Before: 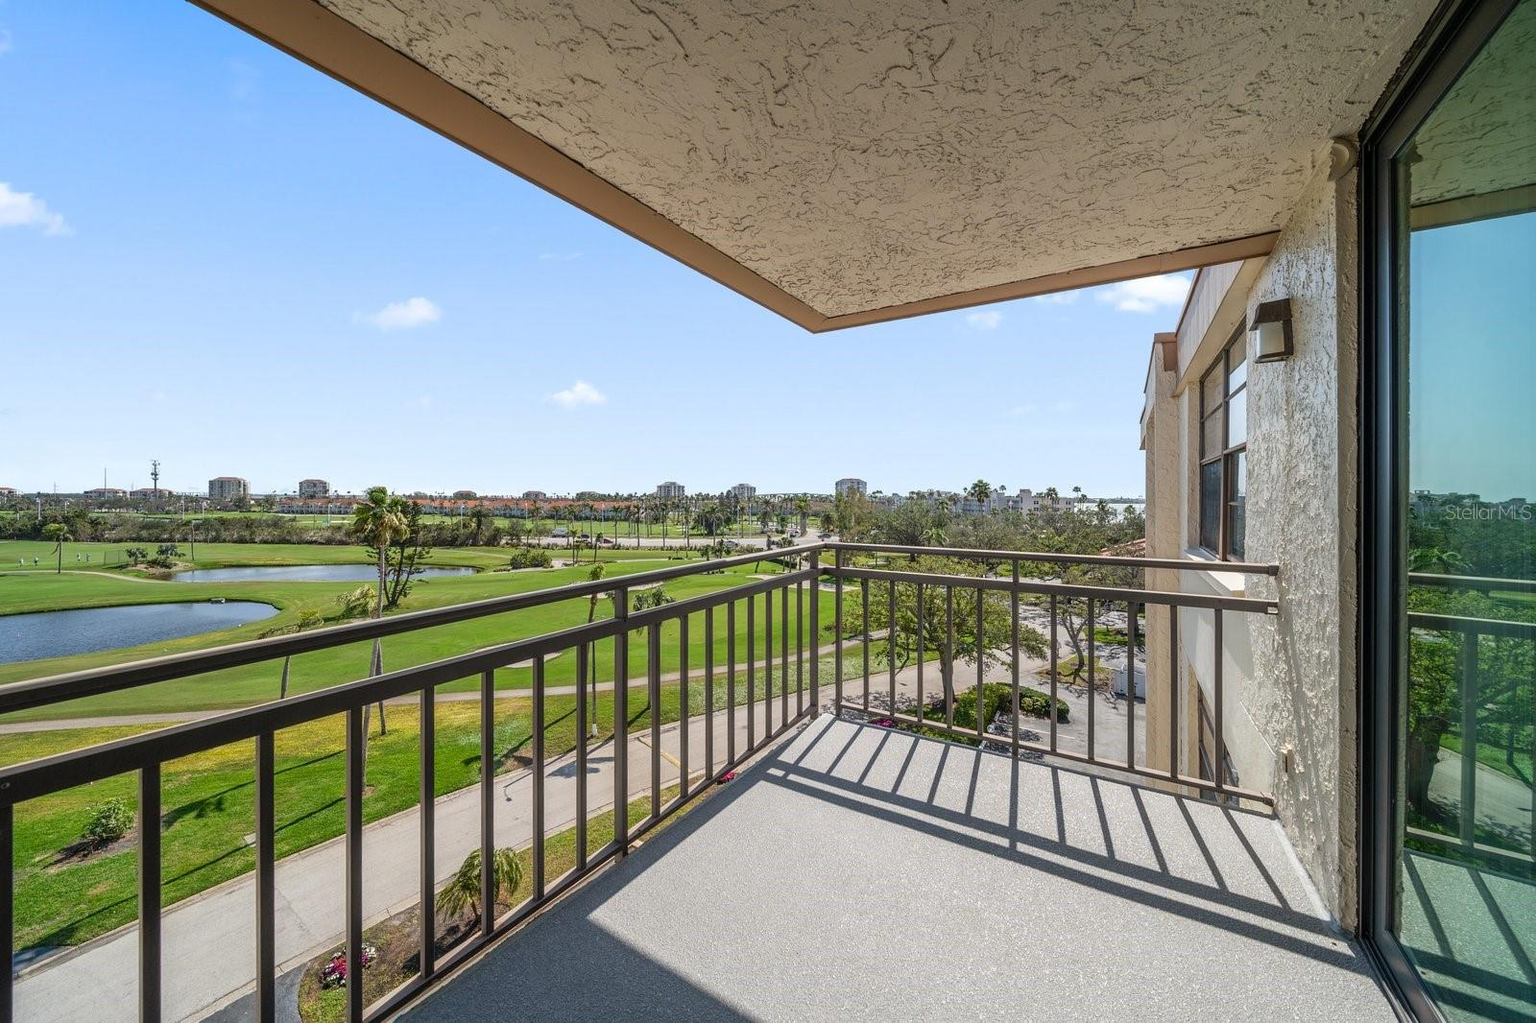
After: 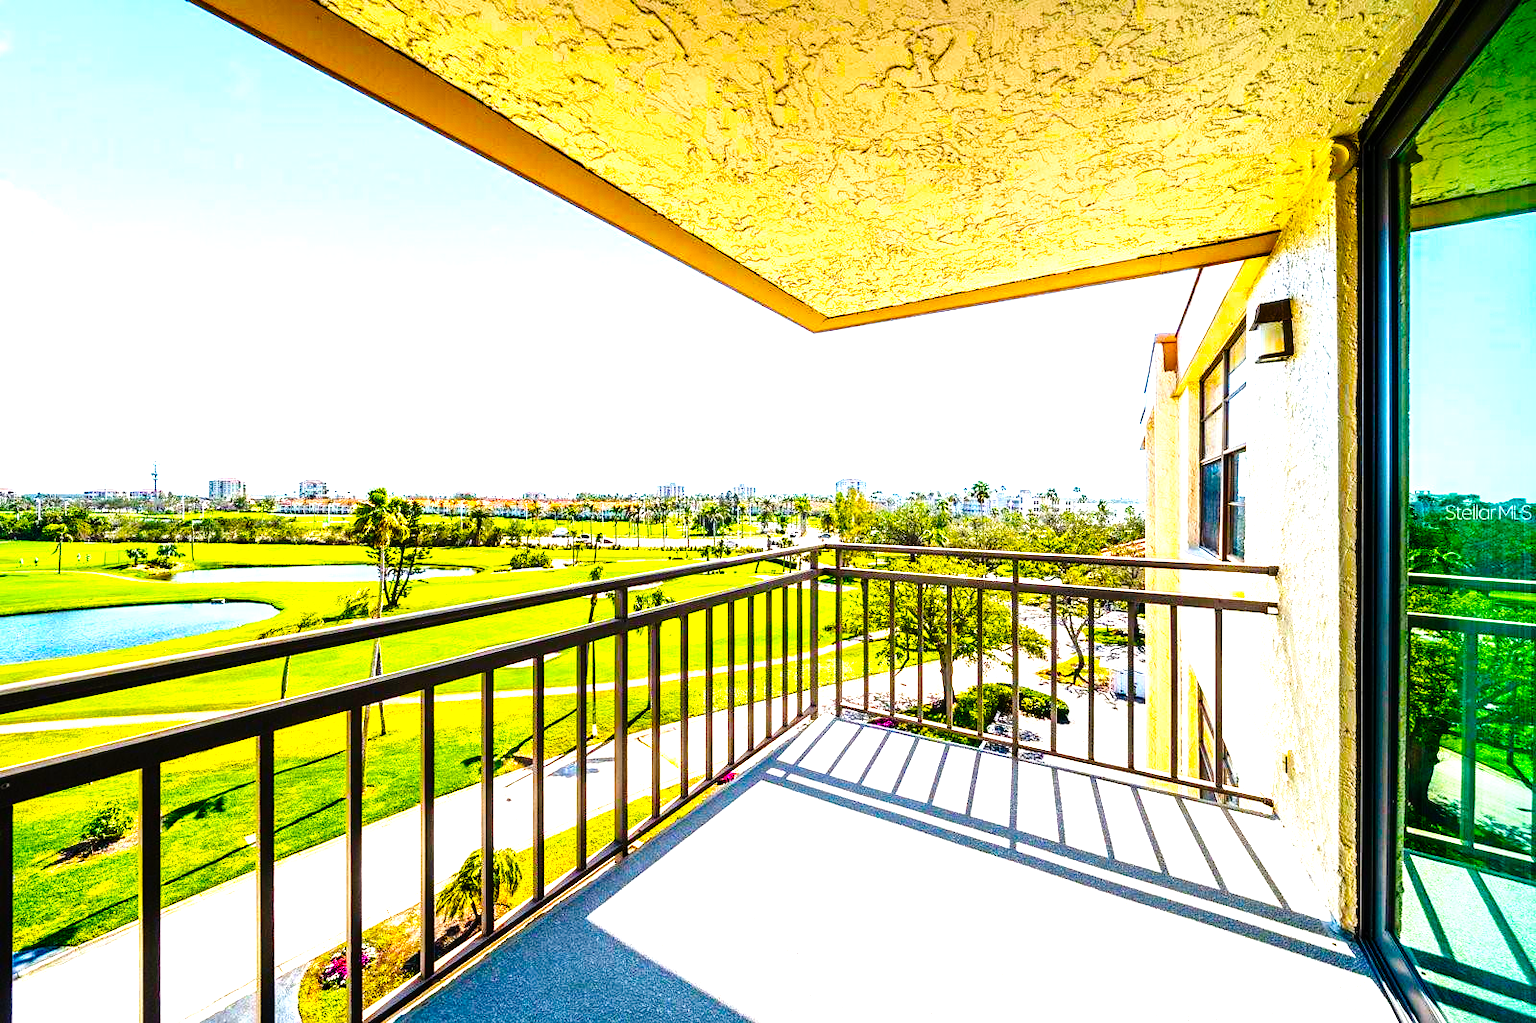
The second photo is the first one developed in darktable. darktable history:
tone curve: curves: ch0 [(0, 0) (0.003, 0.003) (0.011, 0.005) (0.025, 0.008) (0.044, 0.012) (0.069, 0.02) (0.1, 0.031) (0.136, 0.047) (0.177, 0.088) (0.224, 0.141) (0.277, 0.222) (0.335, 0.32) (0.399, 0.422) (0.468, 0.523) (0.543, 0.621) (0.623, 0.715) (0.709, 0.796) (0.801, 0.88) (0.898, 0.962) (1, 1)], preserve colors none
color balance rgb: linear chroma grading › global chroma 20%, perceptual saturation grading › global saturation 65%, perceptual saturation grading › highlights 60%, perceptual saturation grading › mid-tones 50%, perceptual saturation grading › shadows 50%, perceptual brilliance grading › global brilliance 30%, perceptual brilliance grading › highlights 50%, perceptual brilliance grading › mid-tones 50%, perceptual brilliance grading › shadows -22%, global vibrance 20%
